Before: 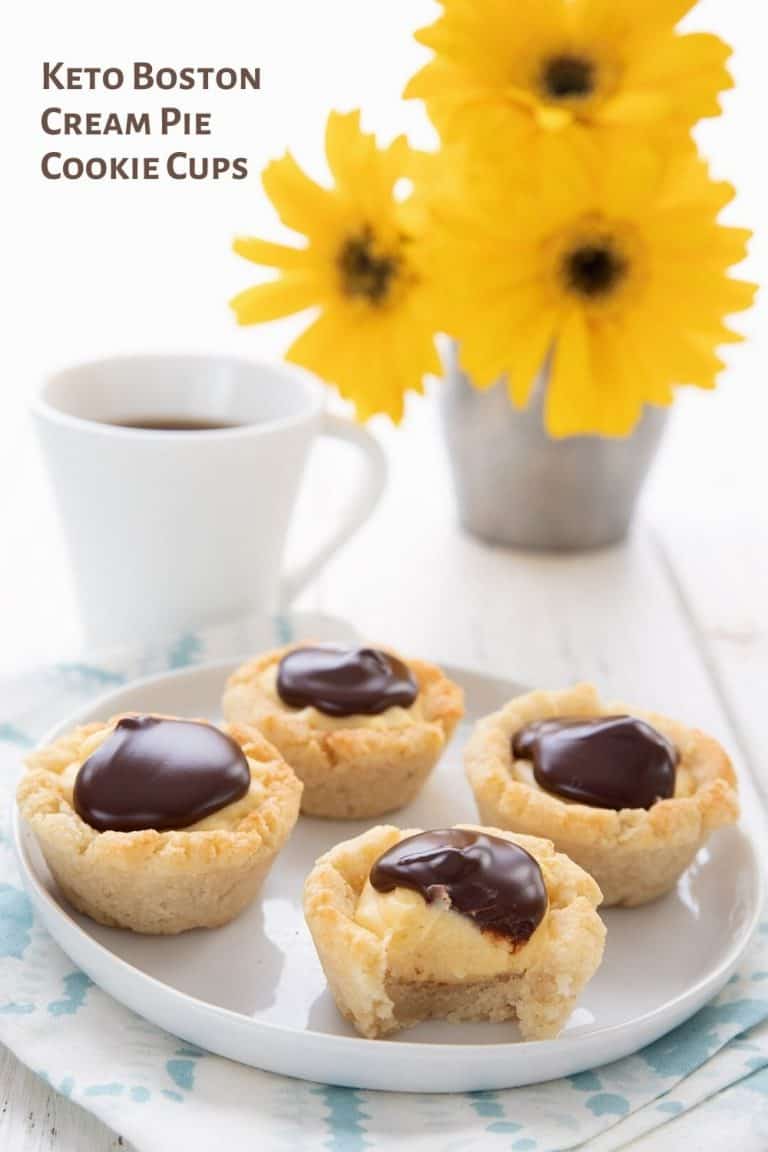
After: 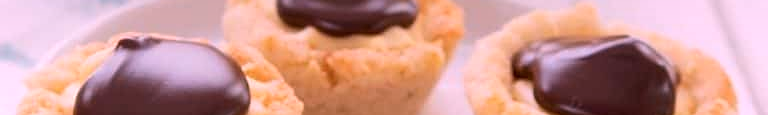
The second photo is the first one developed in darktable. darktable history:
sharpen: amount 0.2
graduated density: on, module defaults
color correction: highlights a* -2.73, highlights b* -2.09, shadows a* 2.41, shadows b* 2.73
crop and rotate: top 59.084%, bottom 30.916%
white balance: red 1.188, blue 1.11
